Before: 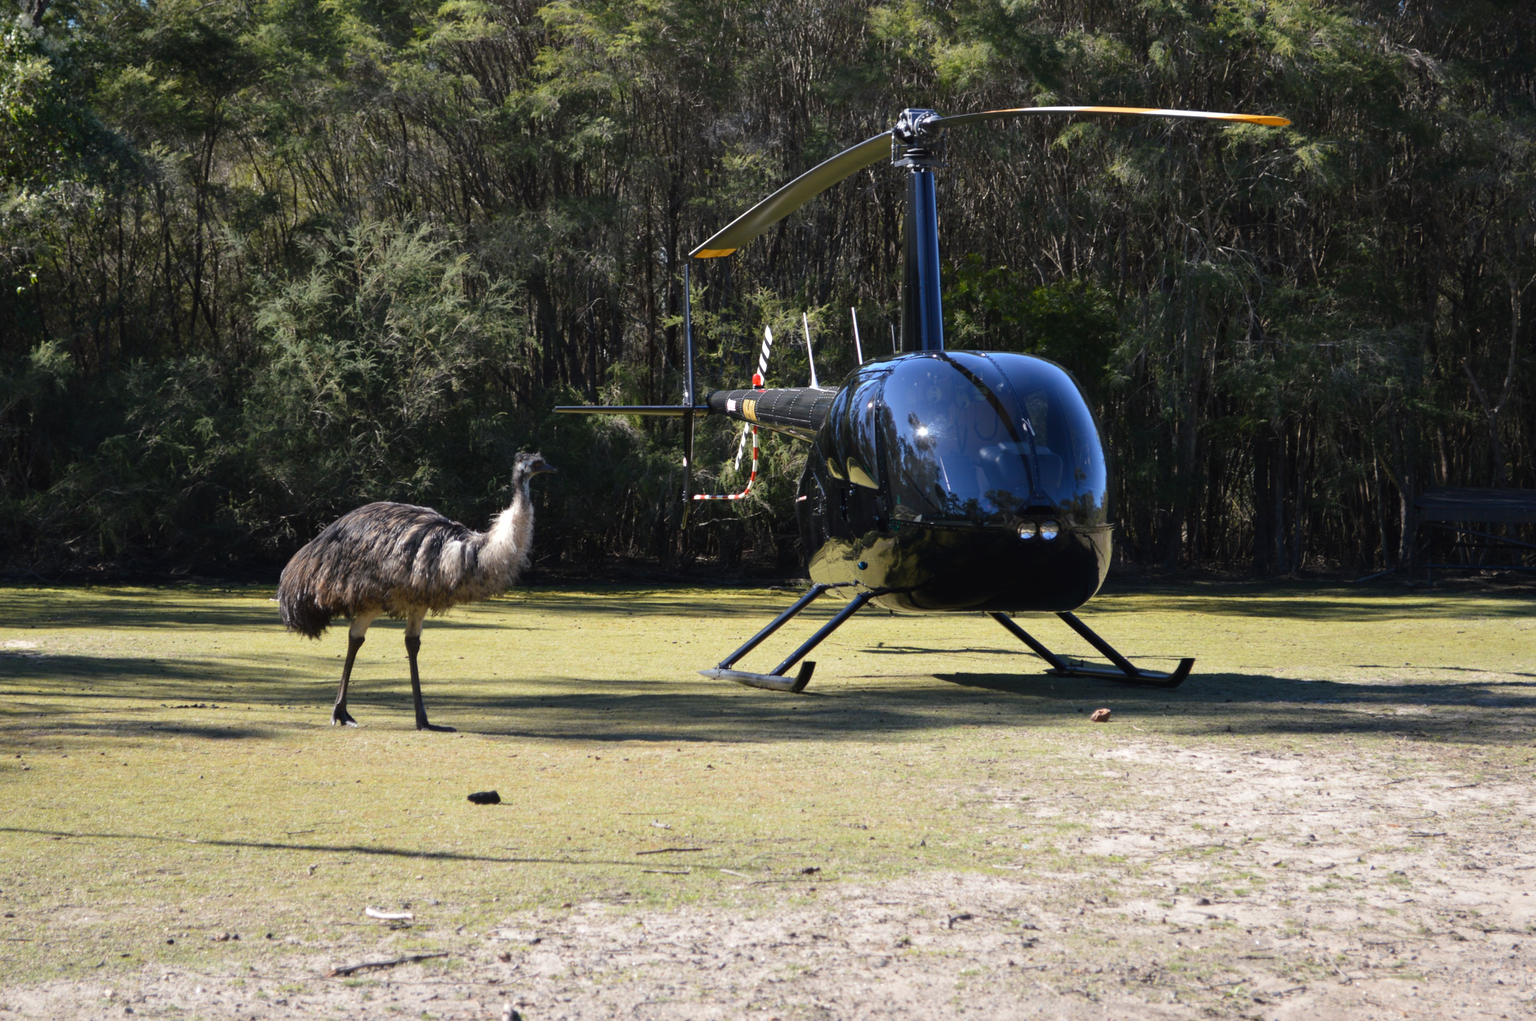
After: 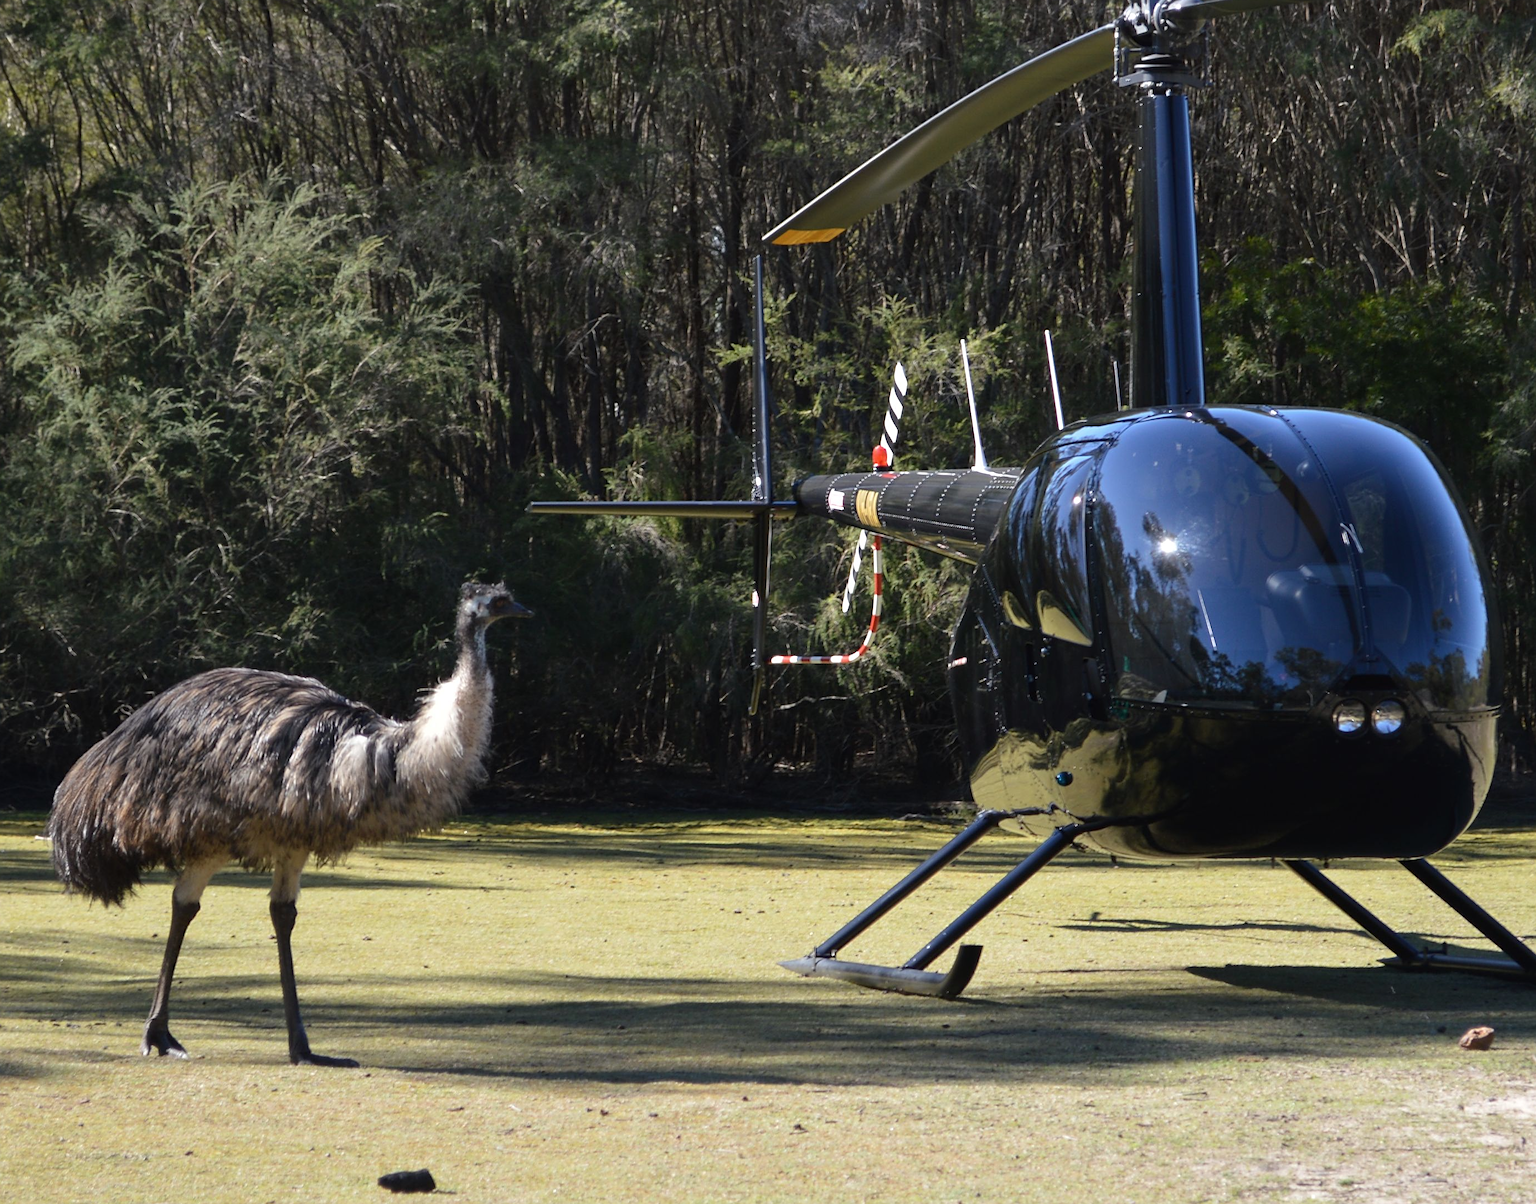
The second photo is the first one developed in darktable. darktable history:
contrast brightness saturation: saturation -0.063
crop: left 16.256%, top 11.49%, right 26.1%, bottom 20.528%
sharpen: on, module defaults
